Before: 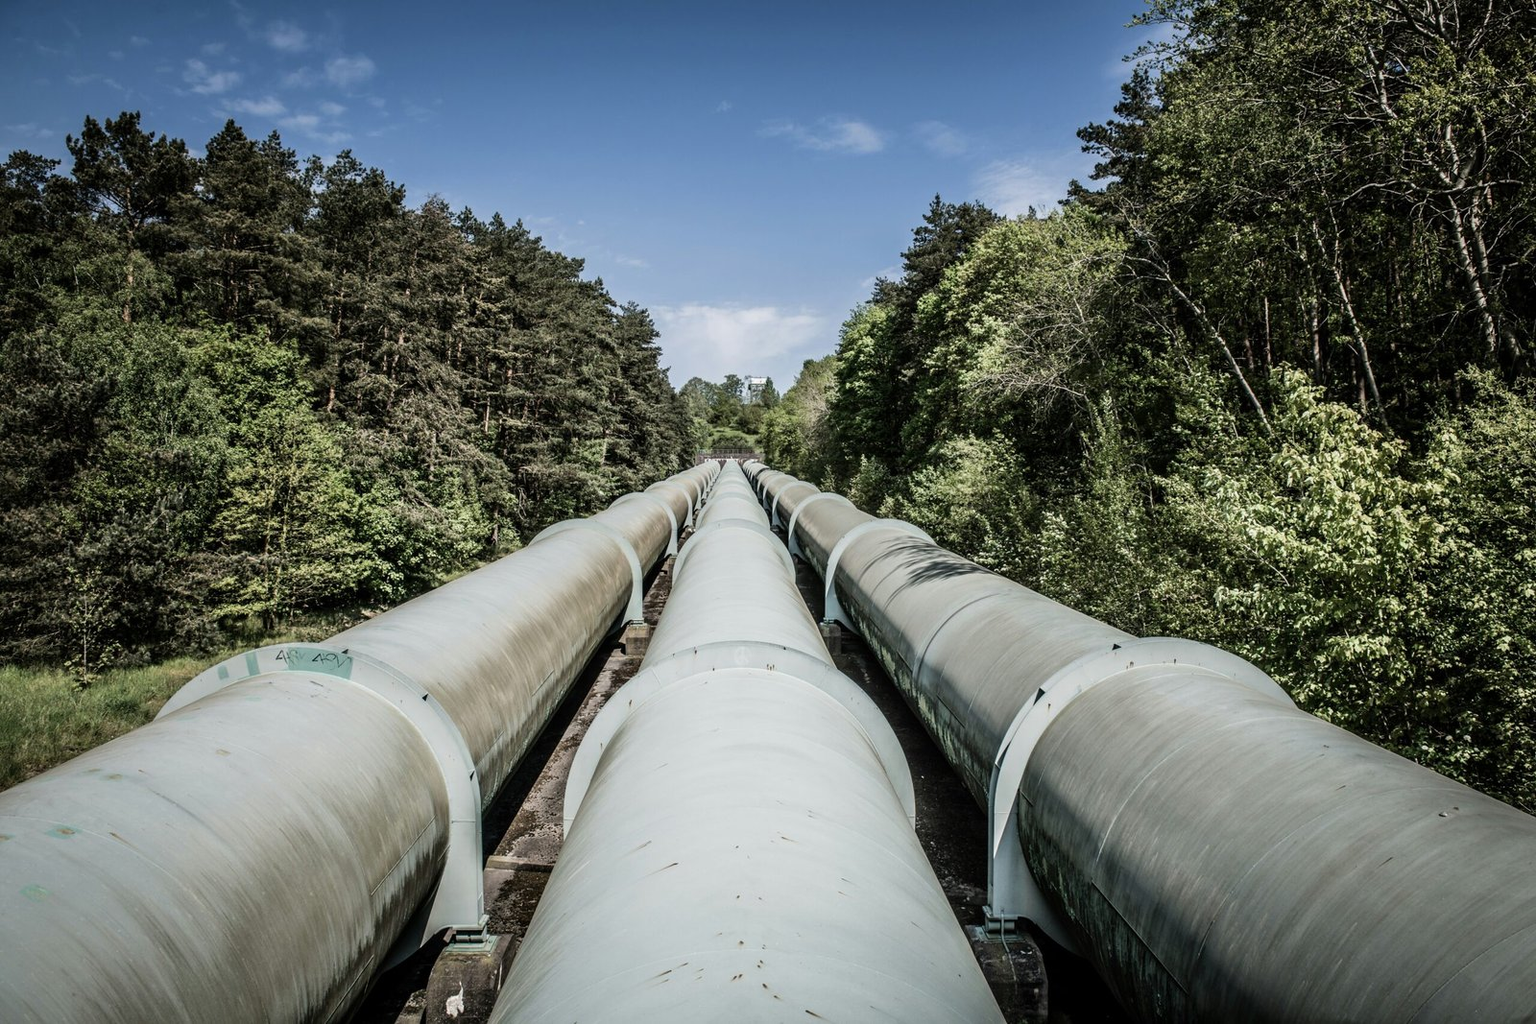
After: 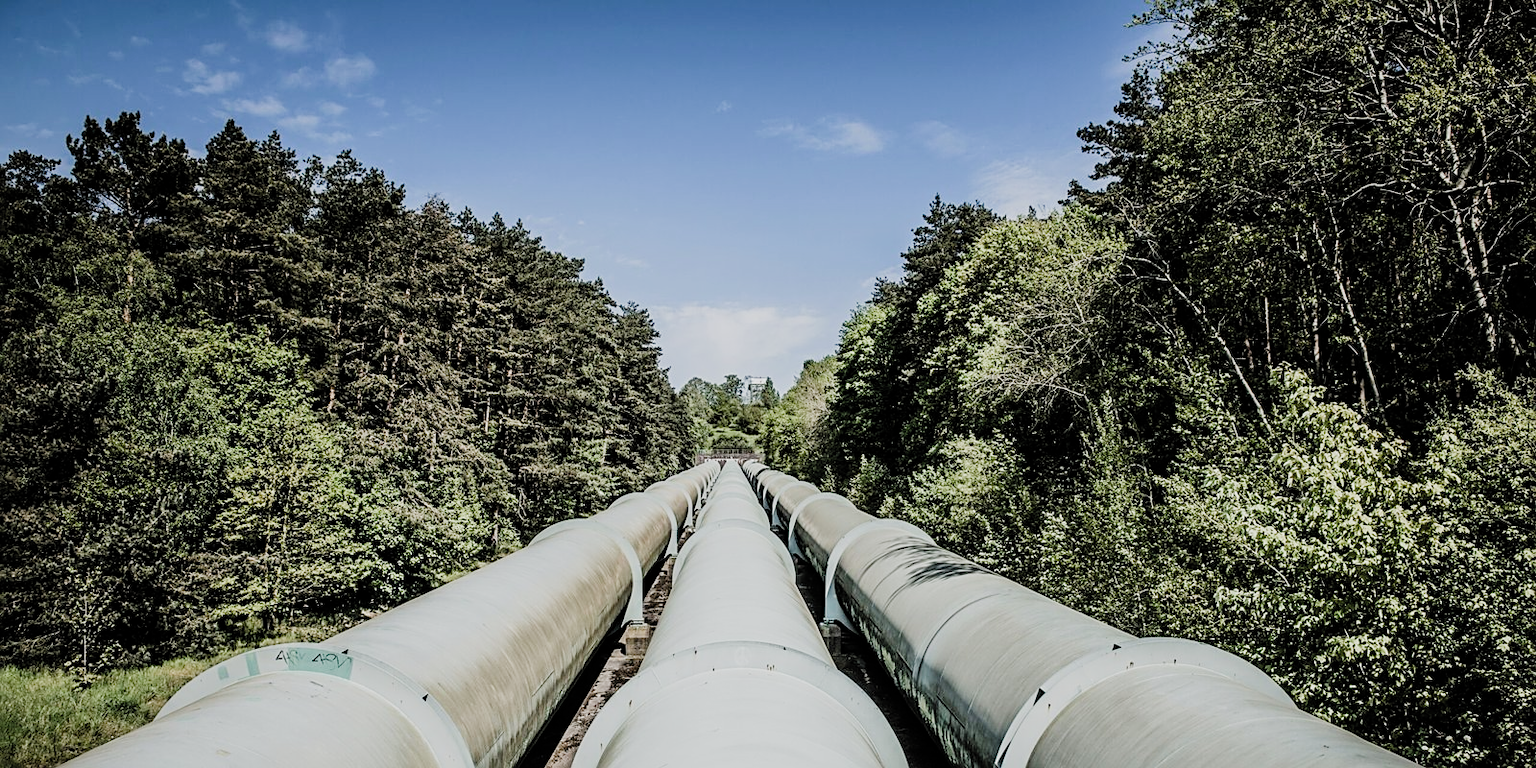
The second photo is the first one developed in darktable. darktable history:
crop: bottom 24.991%
sharpen: on, module defaults
filmic rgb: black relative exposure -7.65 EV, white relative exposure 4.56 EV, hardness 3.61, color science v5 (2021), contrast in shadows safe, contrast in highlights safe
local contrast: mode bilateral grid, contrast 21, coarseness 51, detail 103%, midtone range 0.2
color balance rgb: linear chroma grading › global chroma -0.575%, perceptual saturation grading › global saturation 20%, perceptual saturation grading › highlights -25.429%, perceptual saturation grading › shadows 25.159%
shadows and highlights: shadows 24.8, highlights -23.95, highlights color adjustment 89.54%
tone equalizer: -8 EV -0.731 EV, -7 EV -0.713 EV, -6 EV -0.596 EV, -5 EV -0.36 EV, -3 EV 0.401 EV, -2 EV 0.6 EV, -1 EV 0.693 EV, +0 EV 0.763 EV, mask exposure compensation -0.5 EV
